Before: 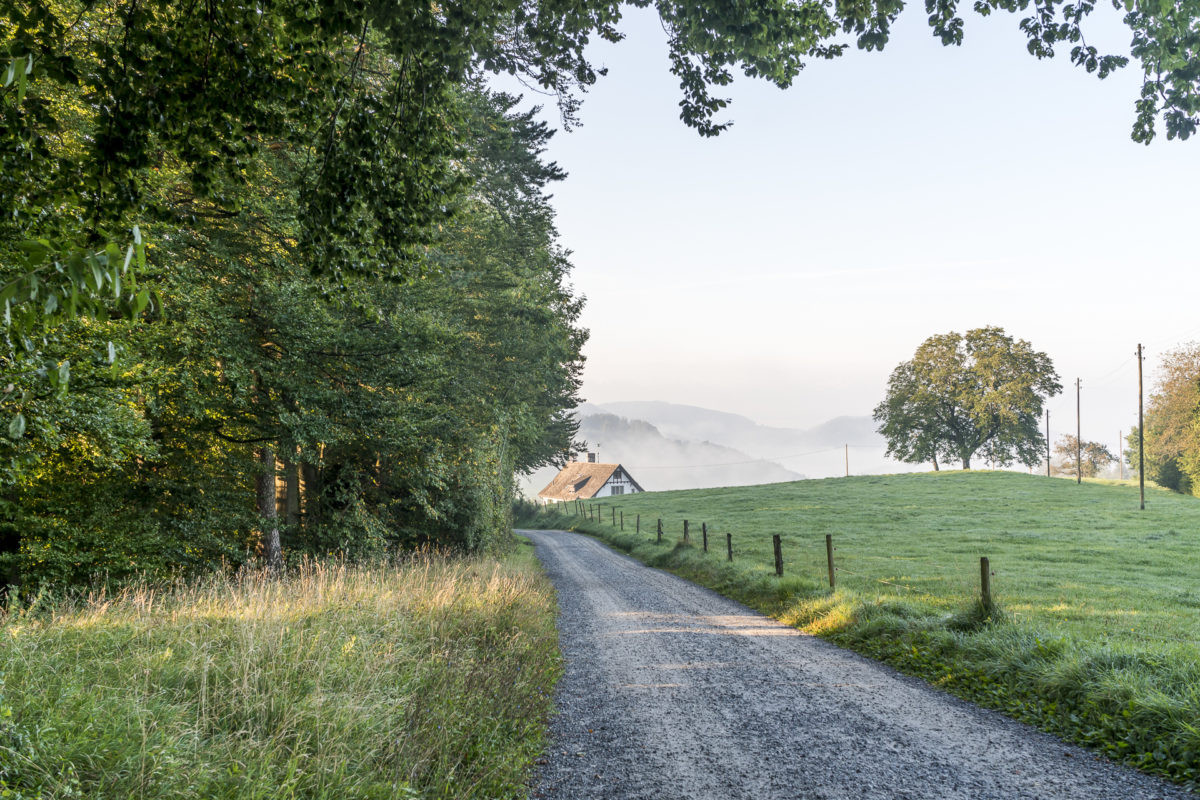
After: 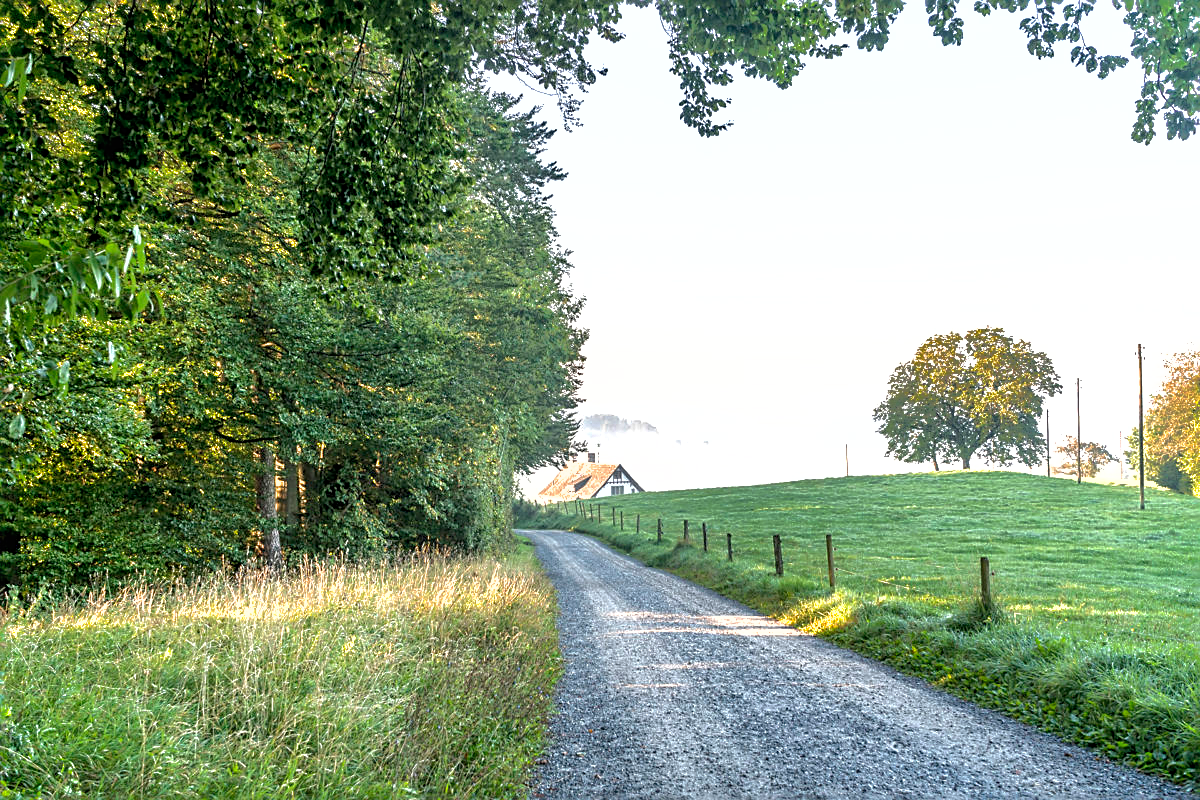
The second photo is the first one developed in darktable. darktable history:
shadows and highlights: shadows 39.4, highlights -59.69
sharpen: amount 0.582
exposure: black level correction 0, exposure 0.892 EV, compensate highlight preservation false
